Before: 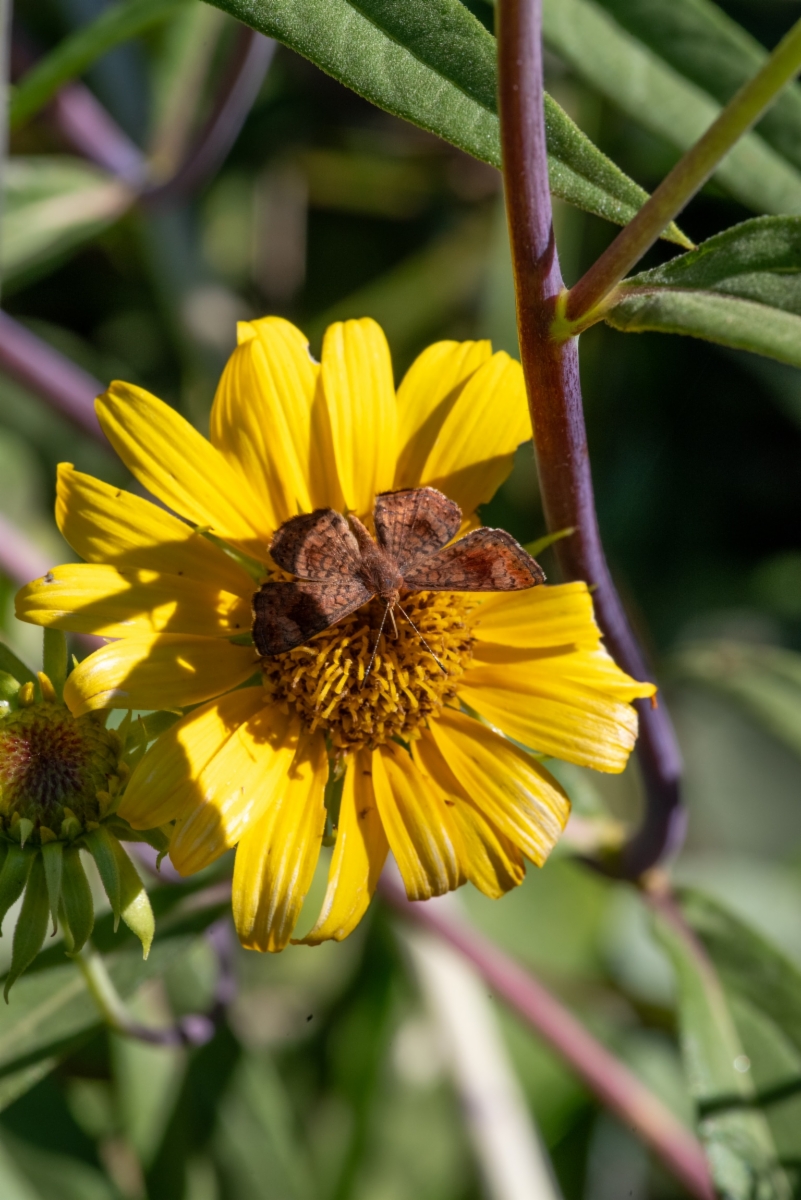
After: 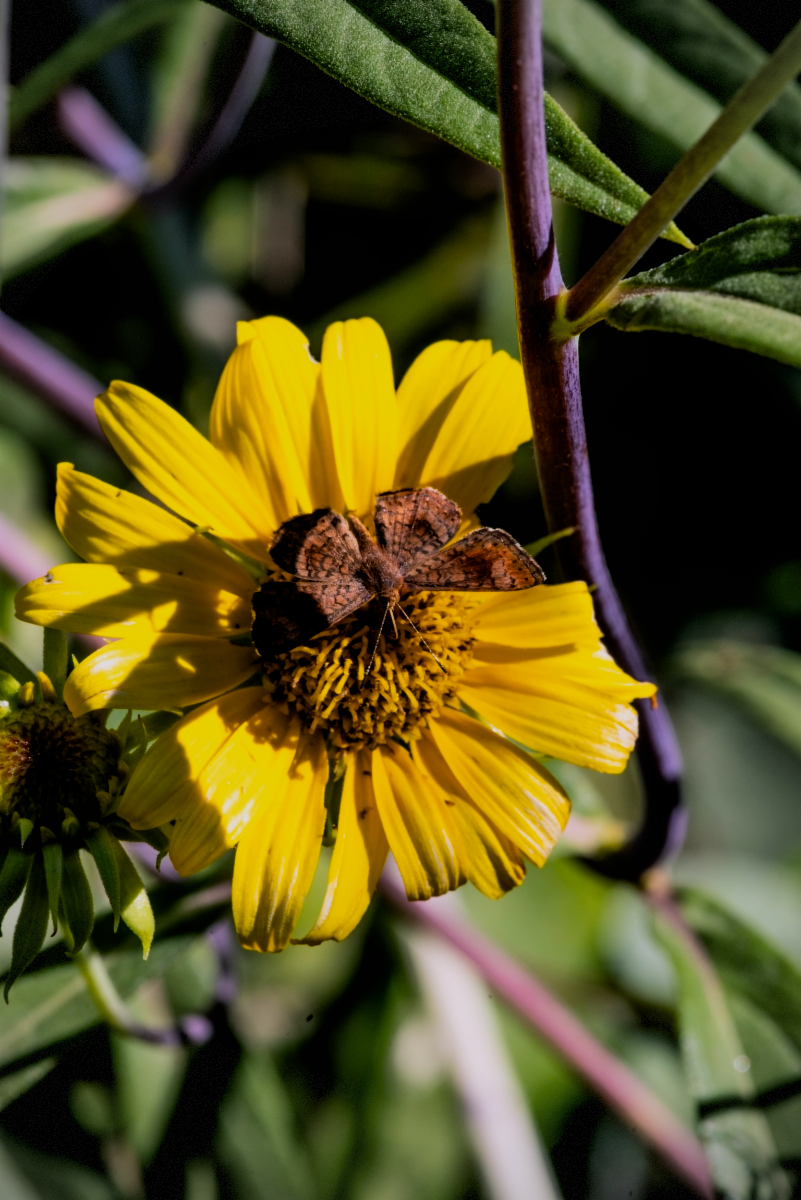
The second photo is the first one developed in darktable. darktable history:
white balance: red 0.984, blue 1.059
exposure: exposure -0.151 EV, compensate highlight preservation false
filmic rgb: black relative exposure -5 EV, hardness 2.88, contrast 1.3, highlights saturation mix -10%
color balance rgb: shadows lift › chroma 2%, shadows lift › hue 217.2°, power › chroma 0.25%, power › hue 60°, highlights gain › chroma 1.5%, highlights gain › hue 309.6°, global offset › luminance -0.5%, perceptual saturation grading › global saturation 15%, global vibrance 20%
vignetting: dithering 8-bit output, unbound false
